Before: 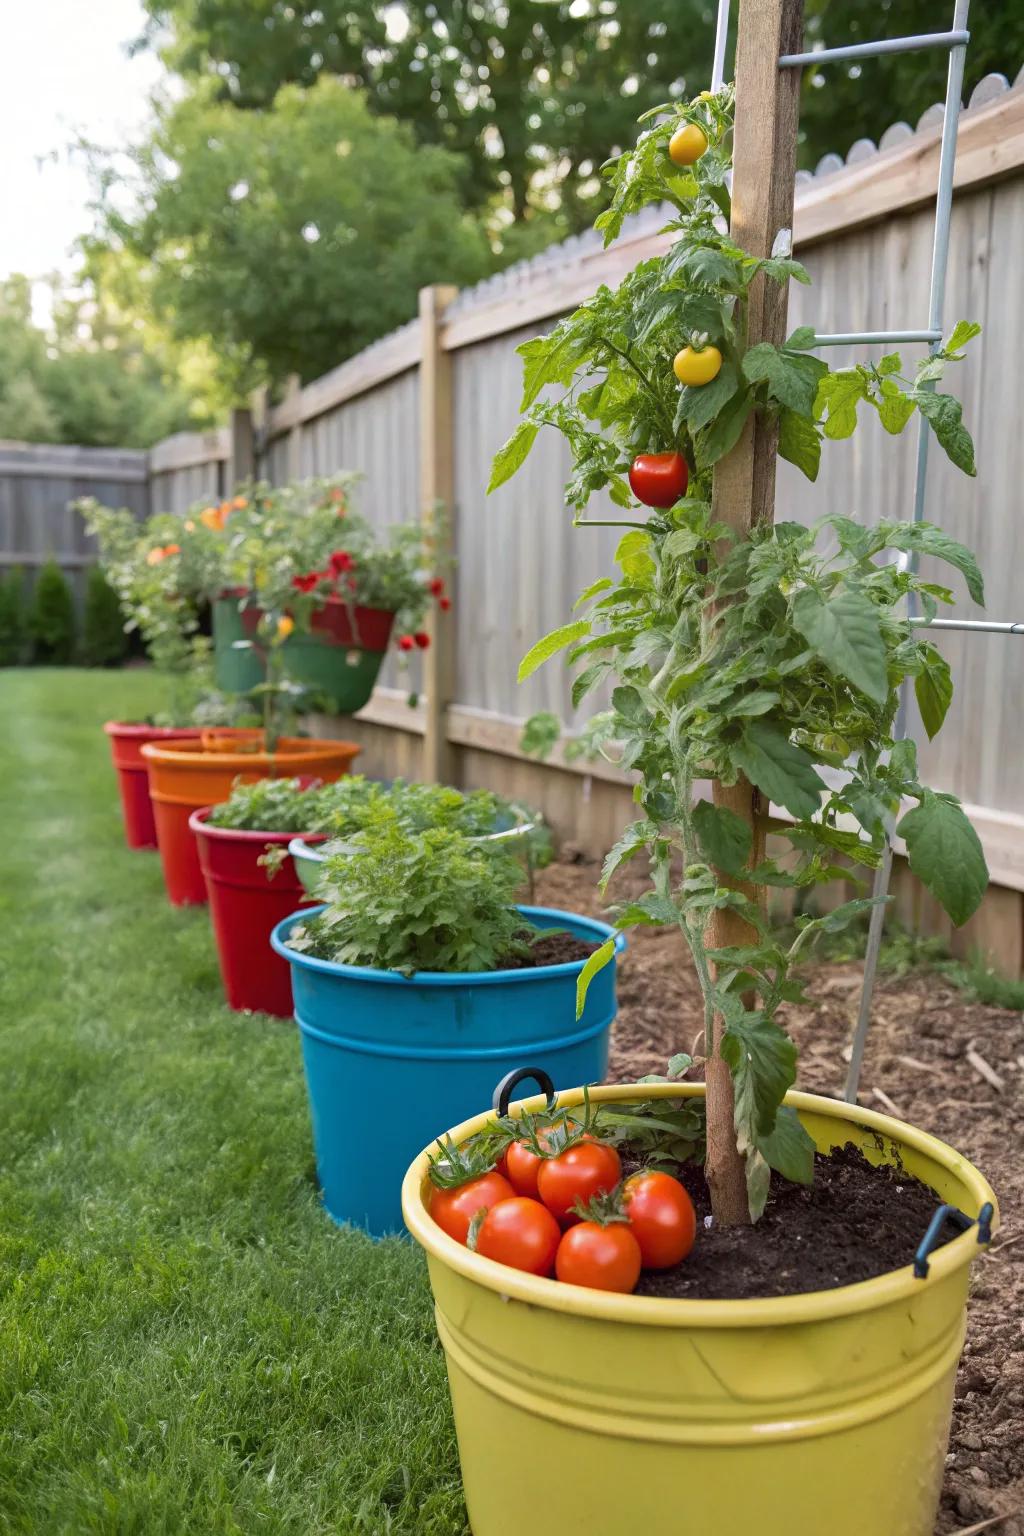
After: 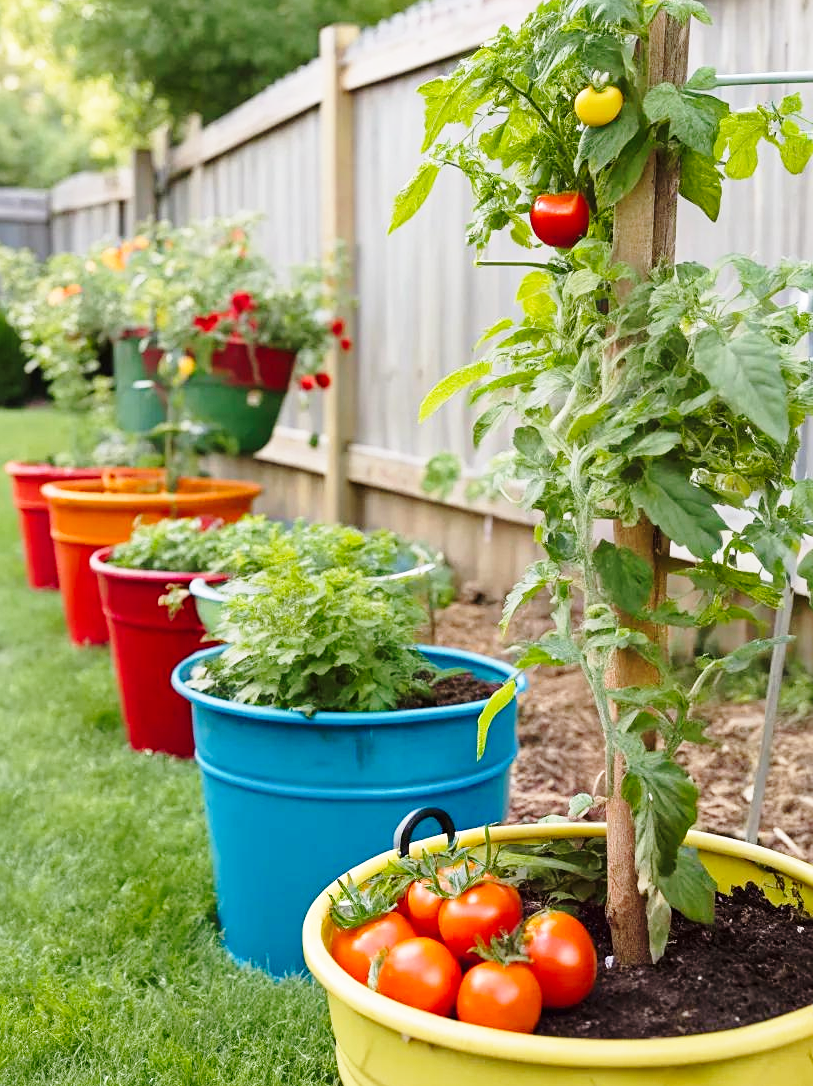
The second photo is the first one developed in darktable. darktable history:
sharpen: amount 0.2
base curve: curves: ch0 [(0, 0) (0.028, 0.03) (0.121, 0.232) (0.46, 0.748) (0.859, 0.968) (1, 1)], preserve colors none
crop: left 9.712%, top 16.928%, right 10.845%, bottom 12.332%
